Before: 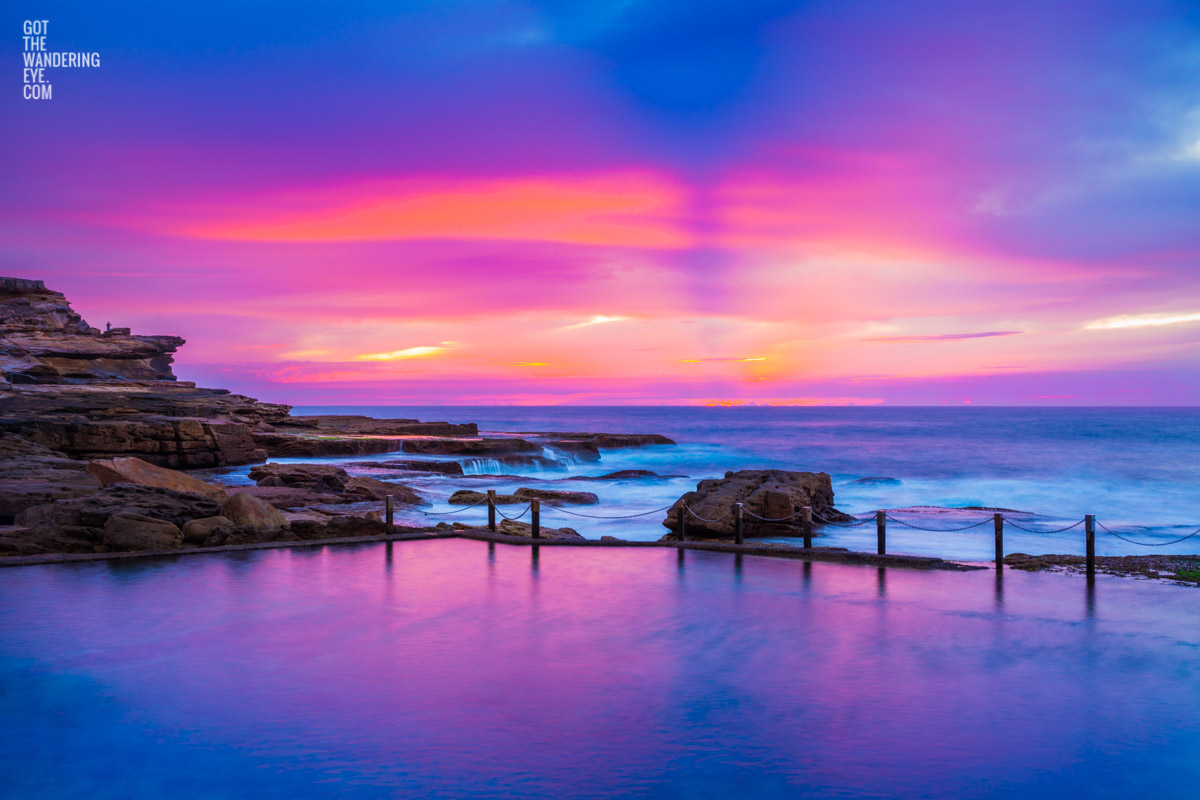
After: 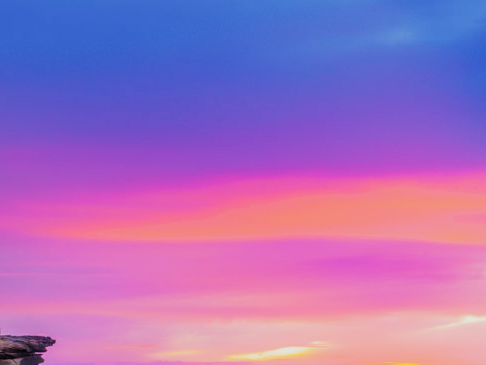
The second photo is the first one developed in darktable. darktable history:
crop and rotate: left 10.905%, top 0.047%, right 48.522%, bottom 54.276%
exposure: black level correction 0, exposure 0.694 EV, compensate highlight preservation false
contrast brightness saturation: saturation -0.054
filmic rgb: black relative exposure -7.39 EV, white relative exposure 5.09 EV, hardness 3.2
